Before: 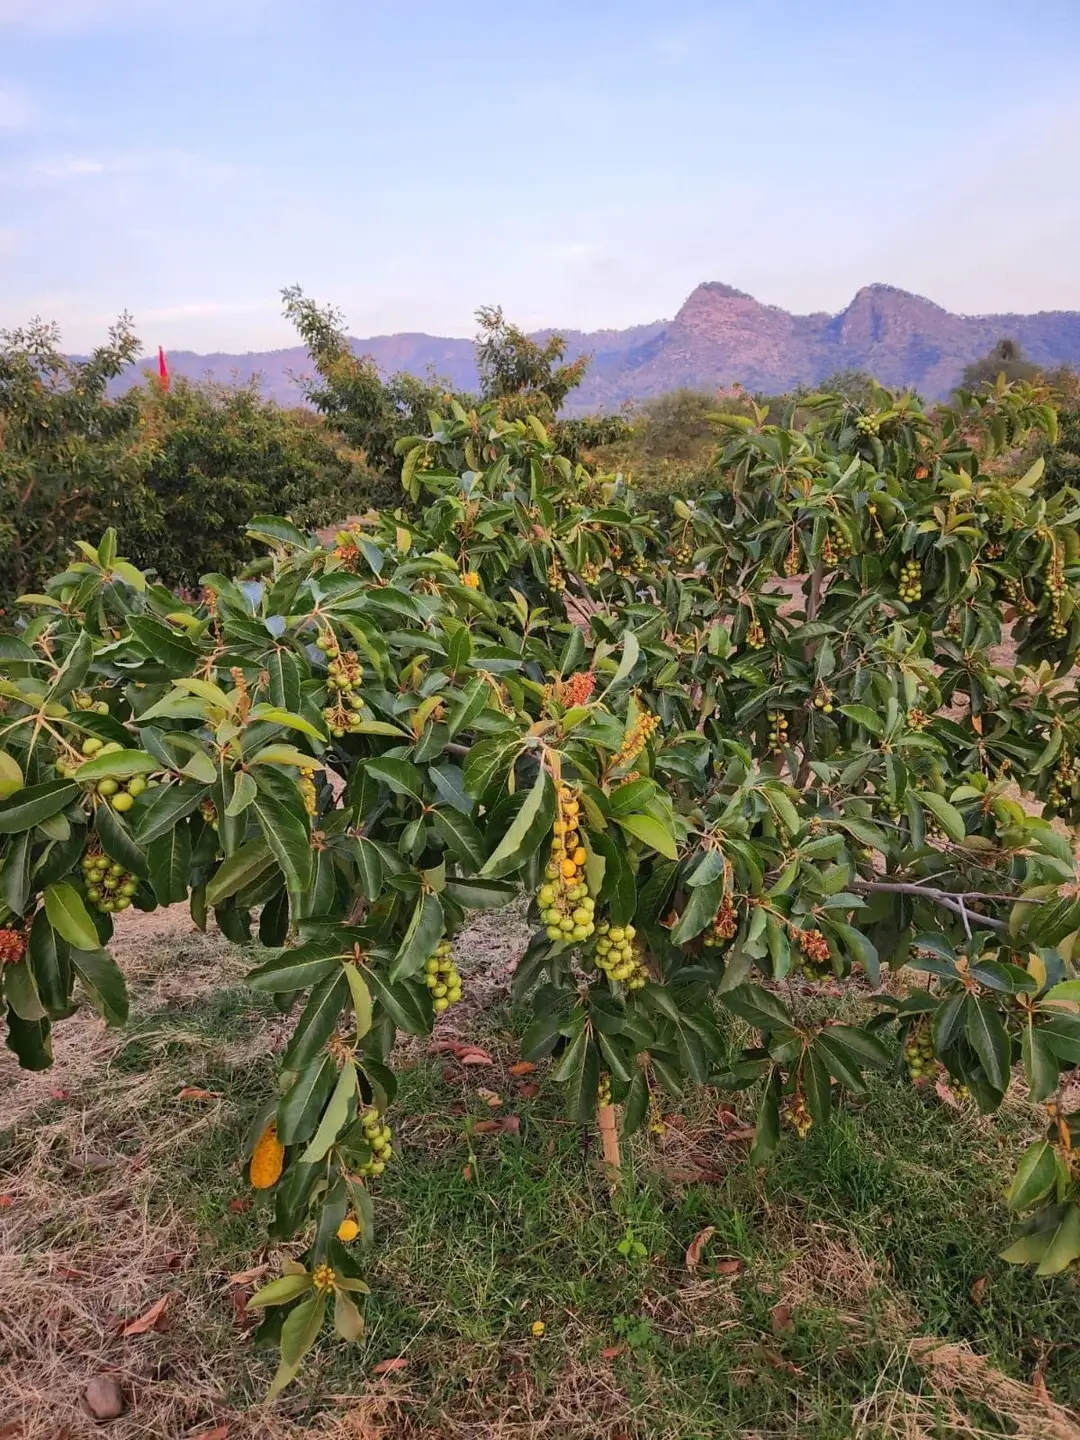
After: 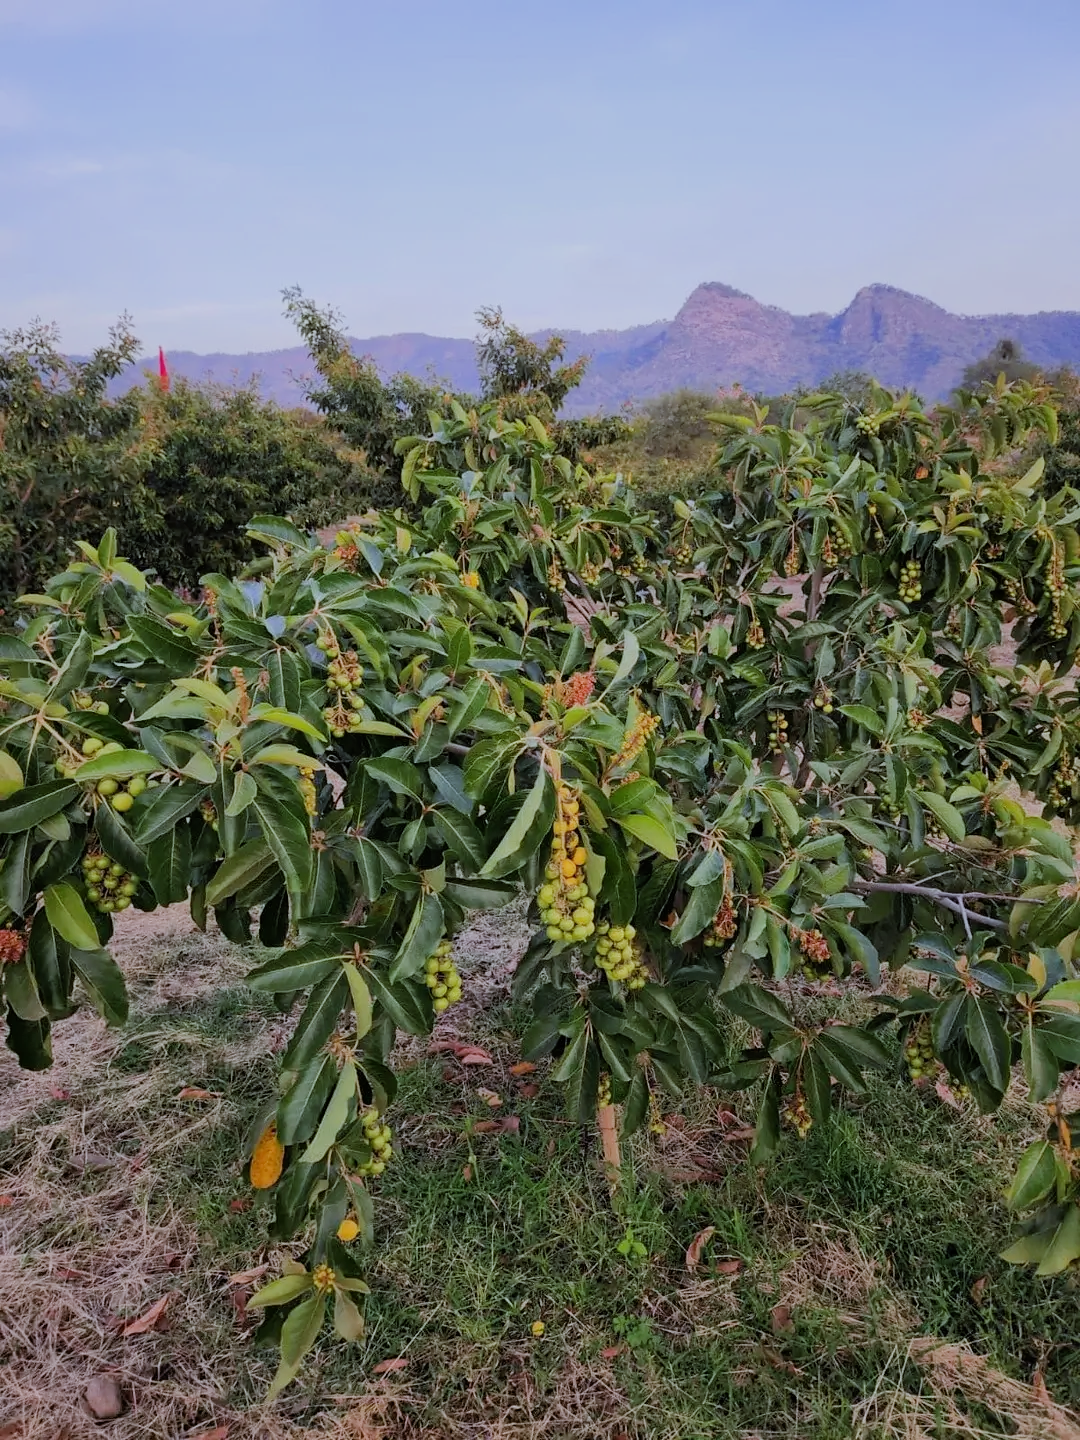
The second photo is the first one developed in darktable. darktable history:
white balance: red 0.931, blue 1.11
filmic rgb: black relative exposure -7.65 EV, white relative exposure 4.56 EV, hardness 3.61
